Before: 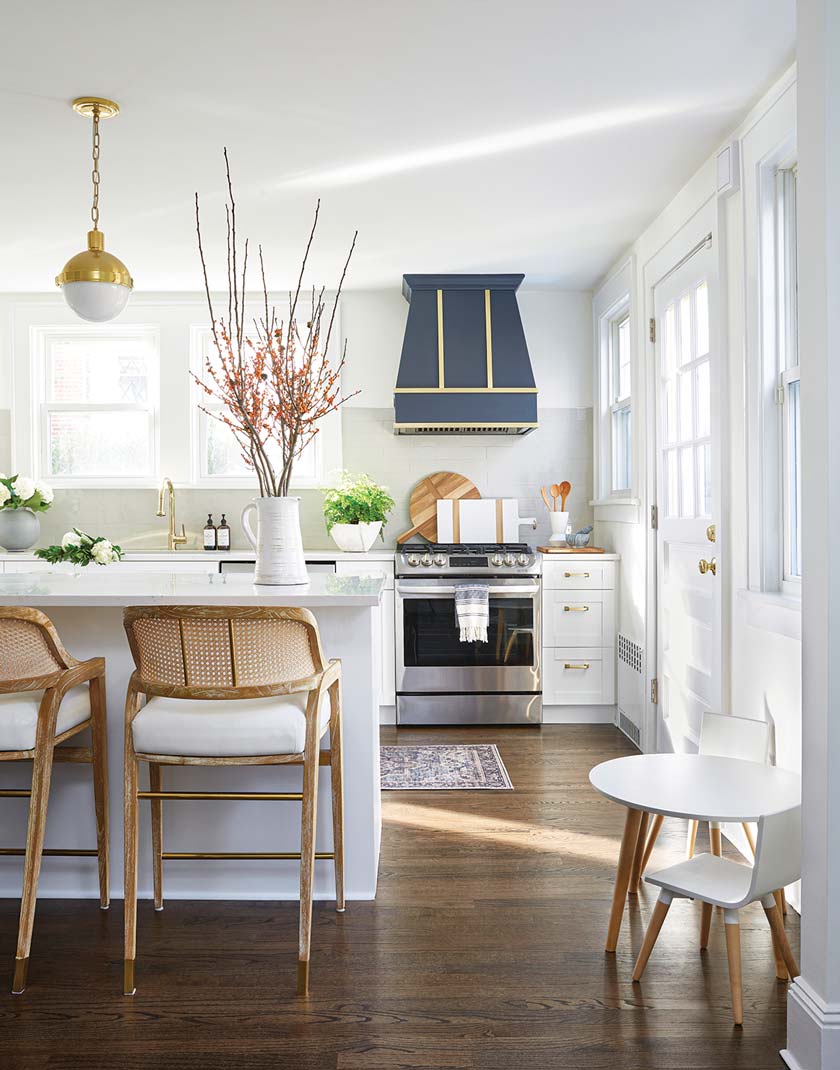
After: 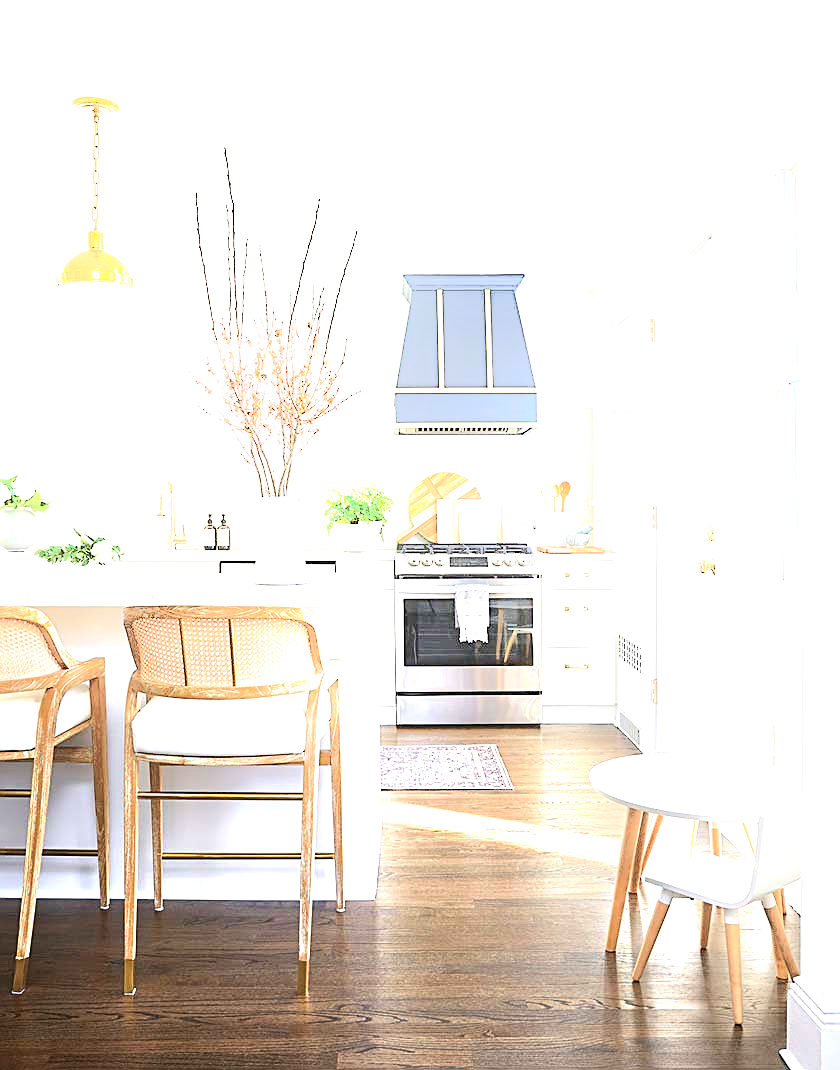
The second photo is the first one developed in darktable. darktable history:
exposure: black level correction 0, exposure 1.675 EV, compensate exposure bias true, compensate highlight preservation false
sharpen: on, module defaults
shadows and highlights: shadows -70, highlights 35, soften with gaussian
